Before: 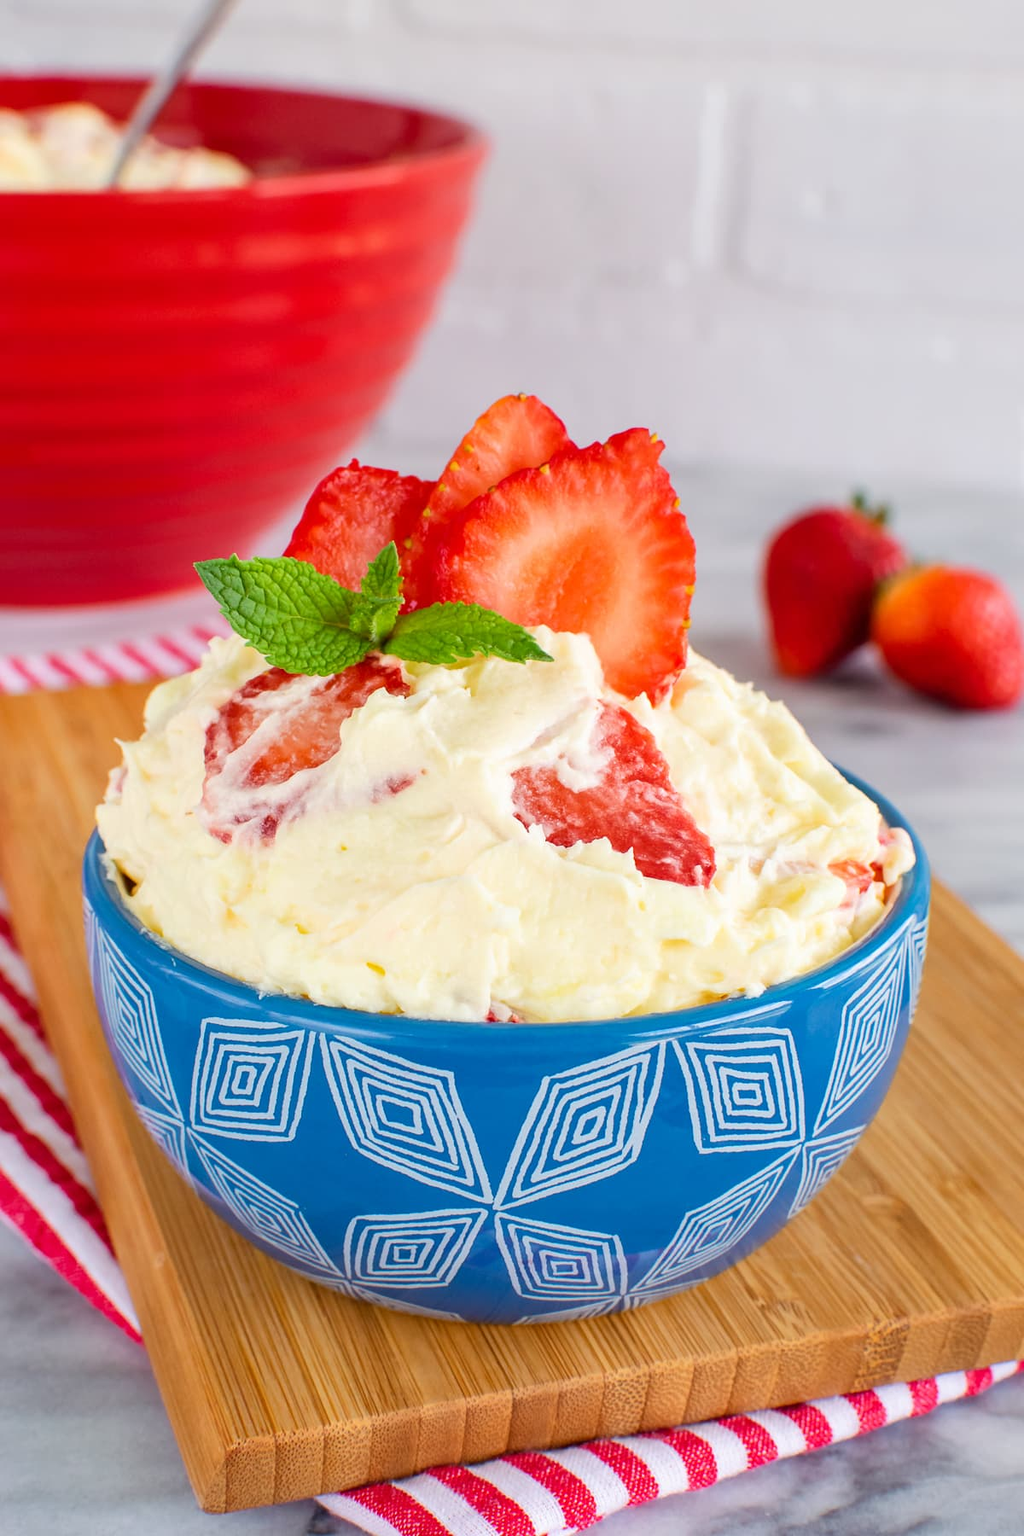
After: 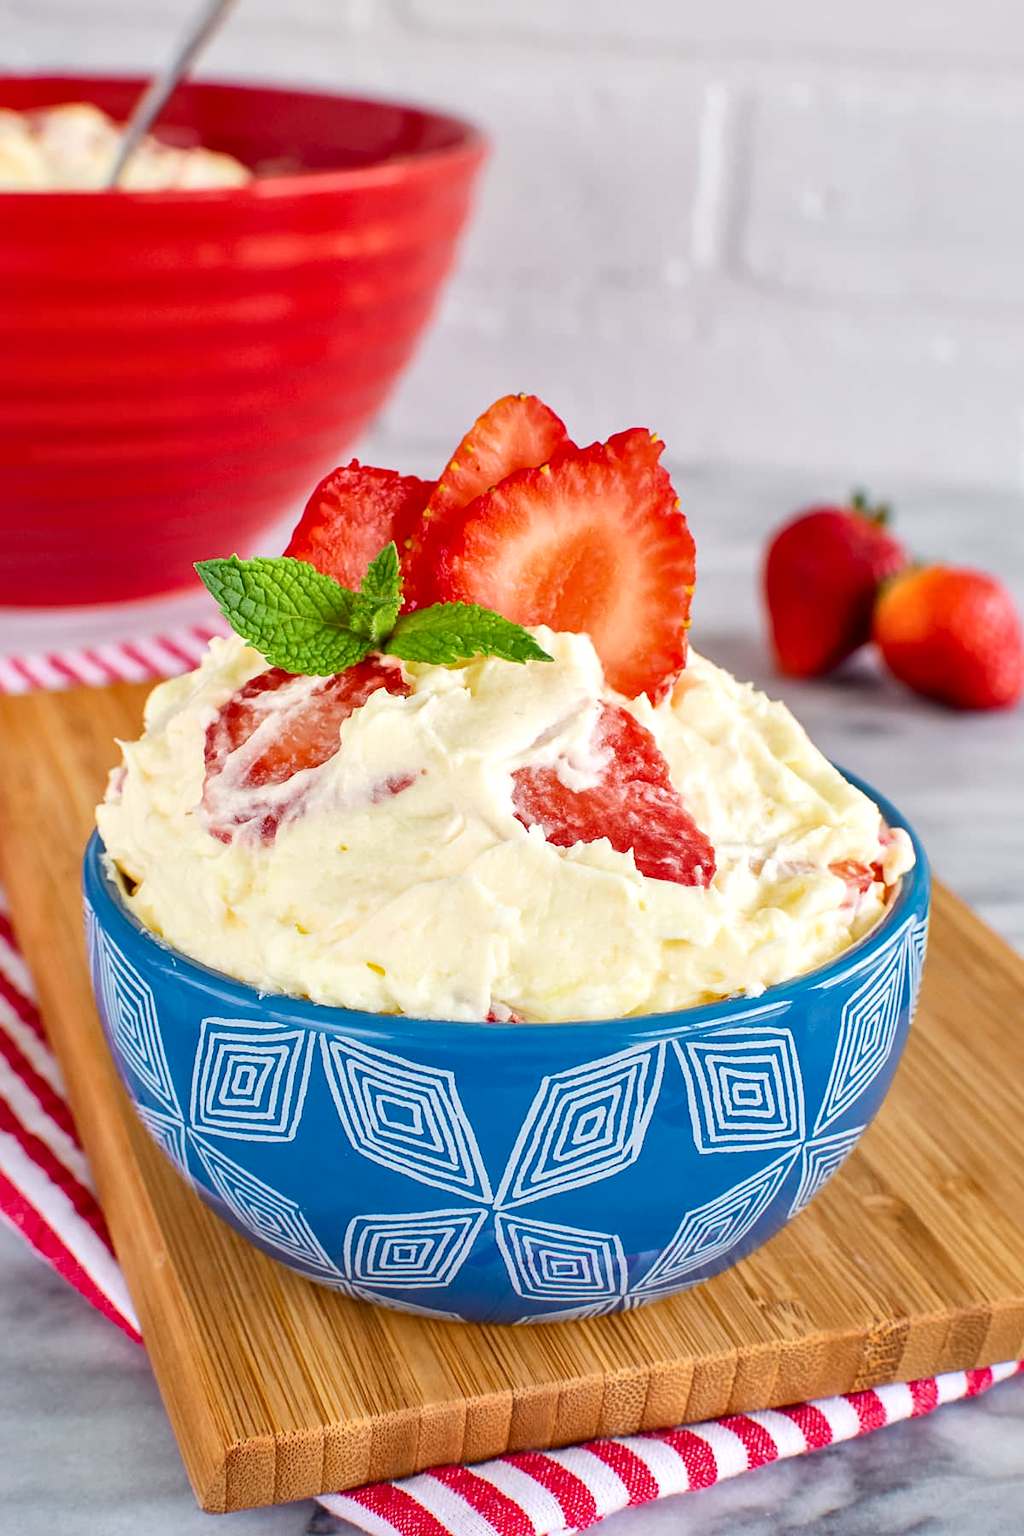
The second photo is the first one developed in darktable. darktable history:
sharpen: amount 0.203
local contrast: mode bilateral grid, contrast 20, coarseness 51, detail 148%, midtone range 0.2
